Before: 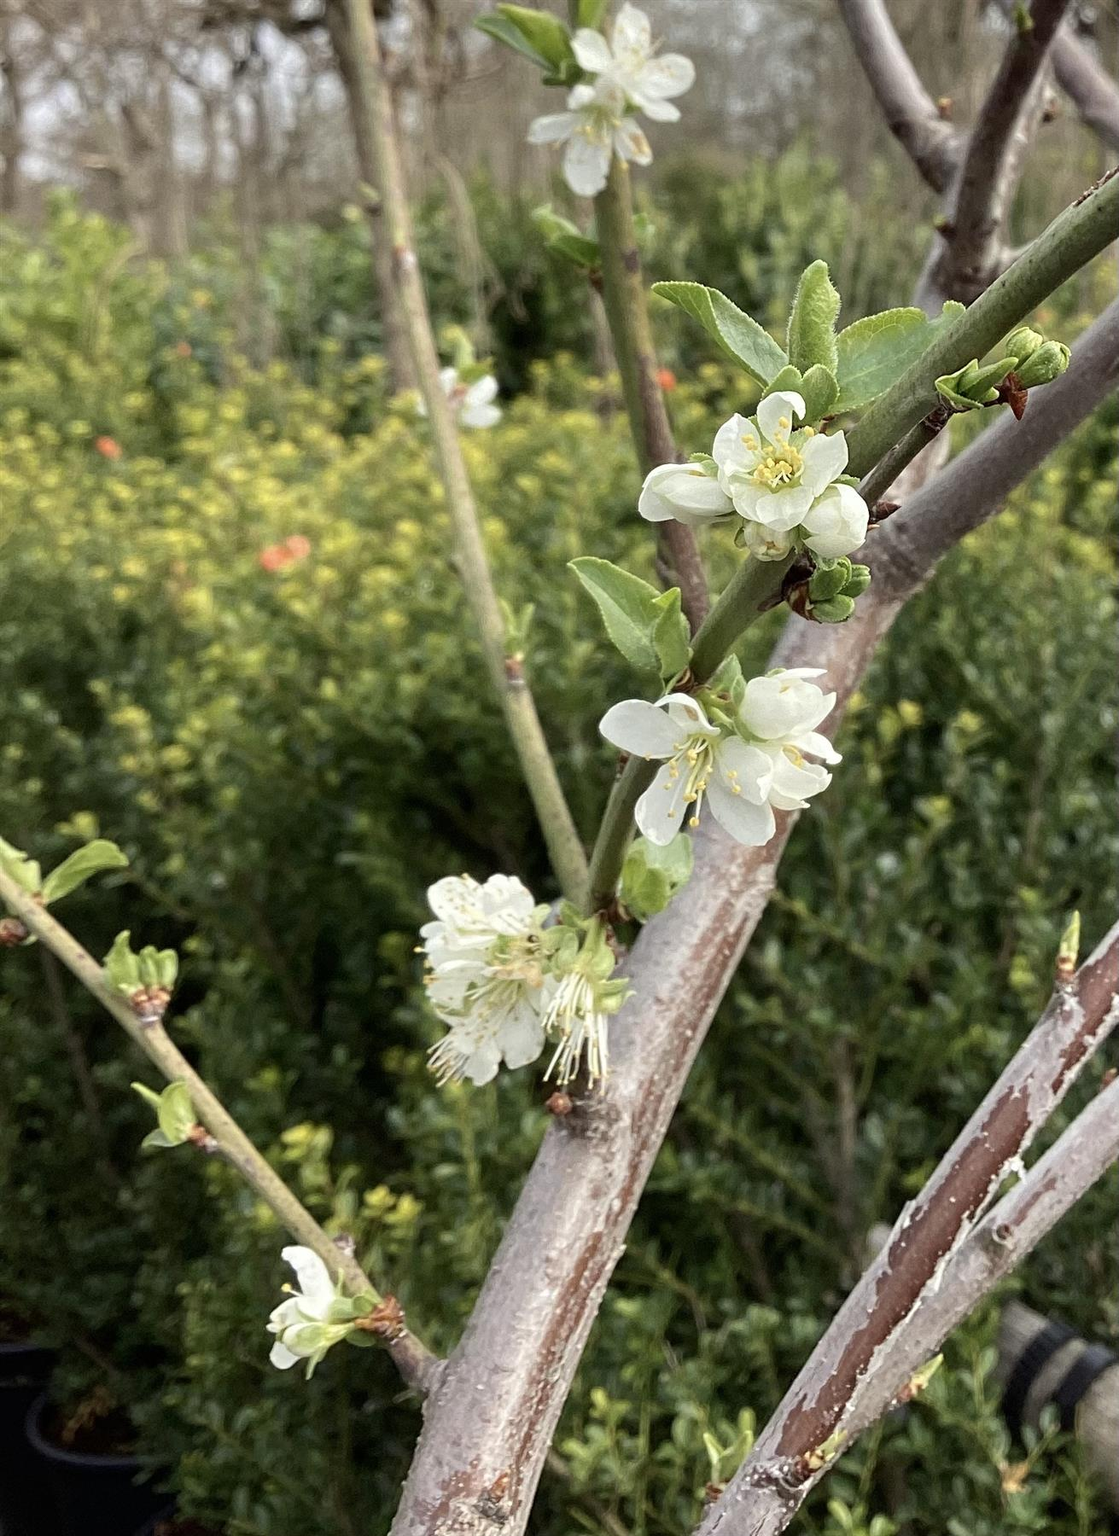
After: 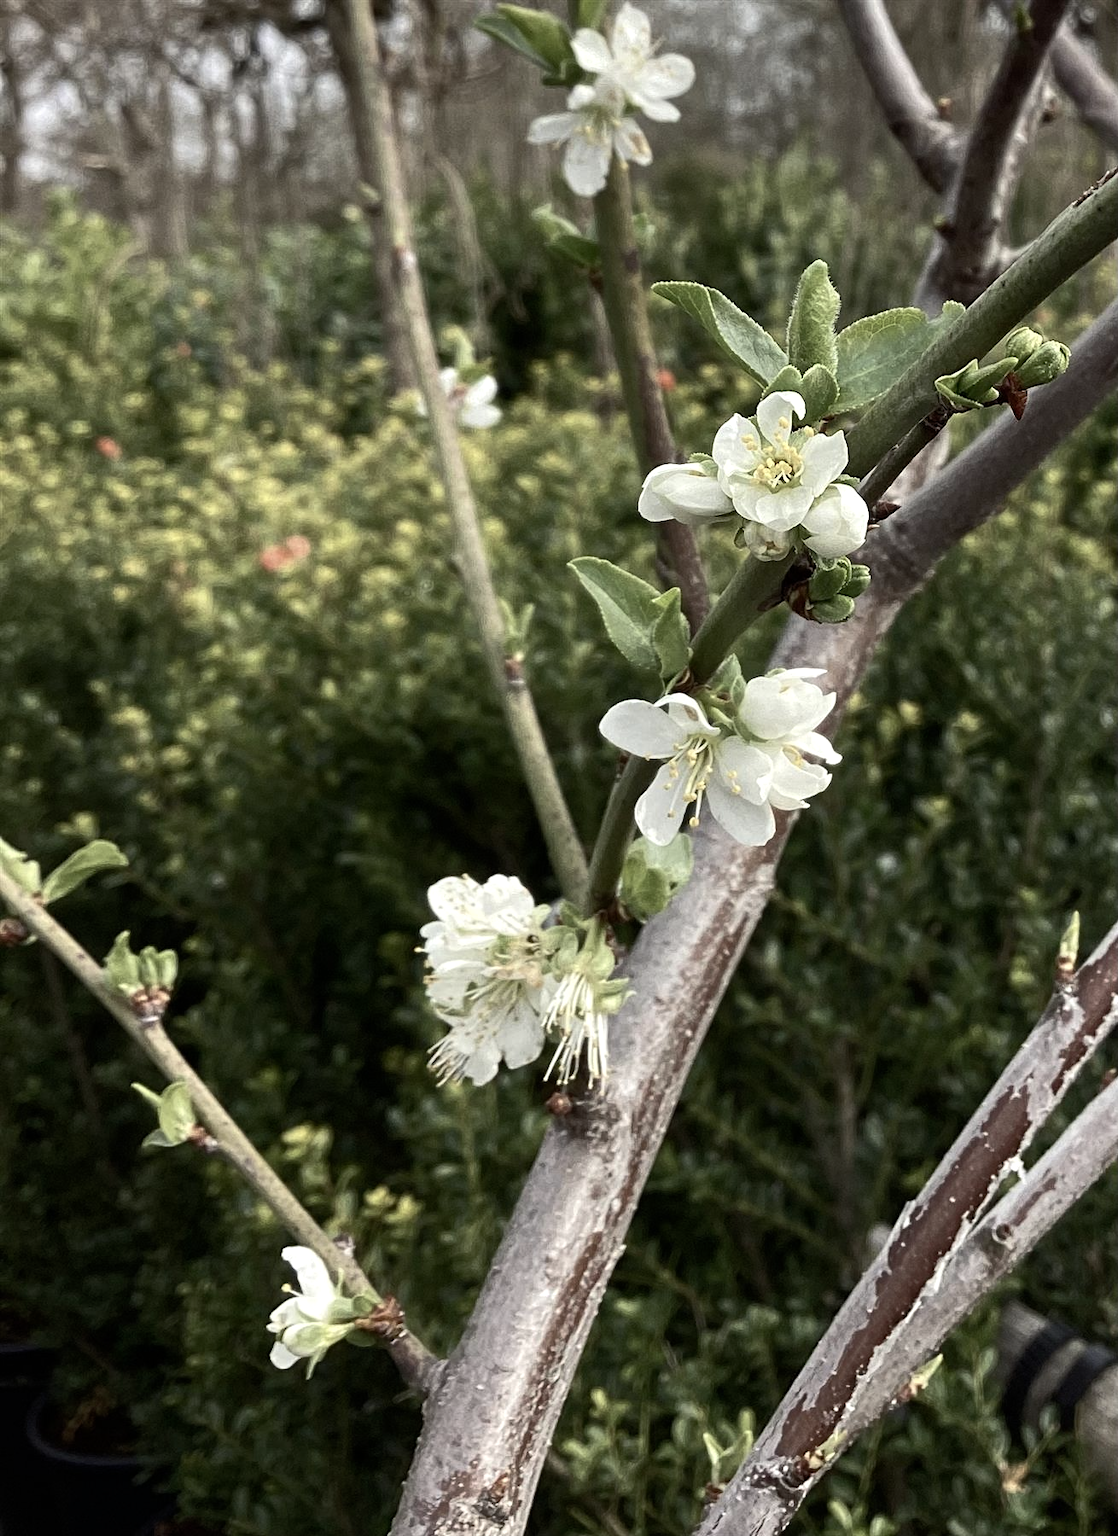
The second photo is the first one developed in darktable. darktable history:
tone equalizer: on, module defaults
color balance rgb: perceptual saturation grading › highlights -31.88%, perceptual saturation grading › mid-tones 5.8%, perceptual saturation grading › shadows 18.12%, perceptual brilliance grading › highlights 3.62%, perceptual brilliance grading › mid-tones -18.12%, perceptual brilliance grading › shadows -41.3%
